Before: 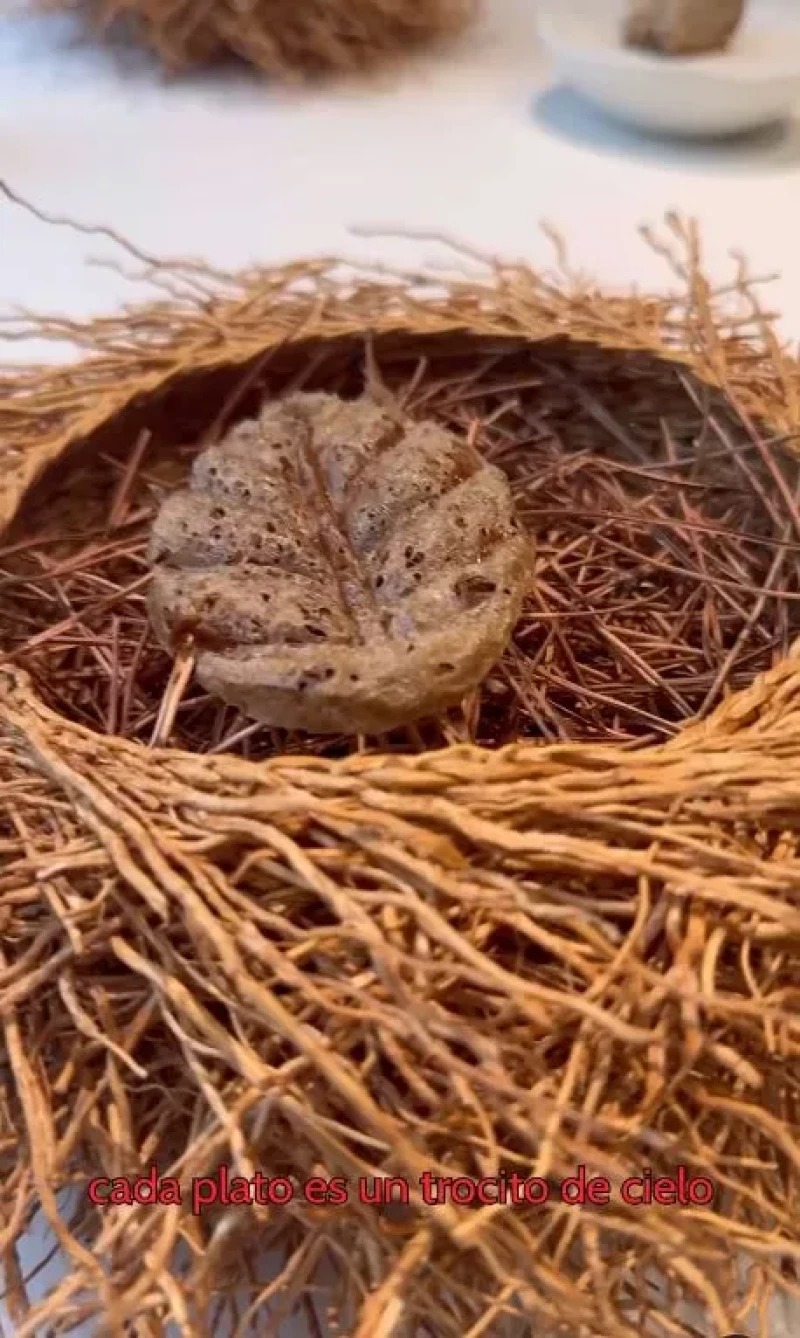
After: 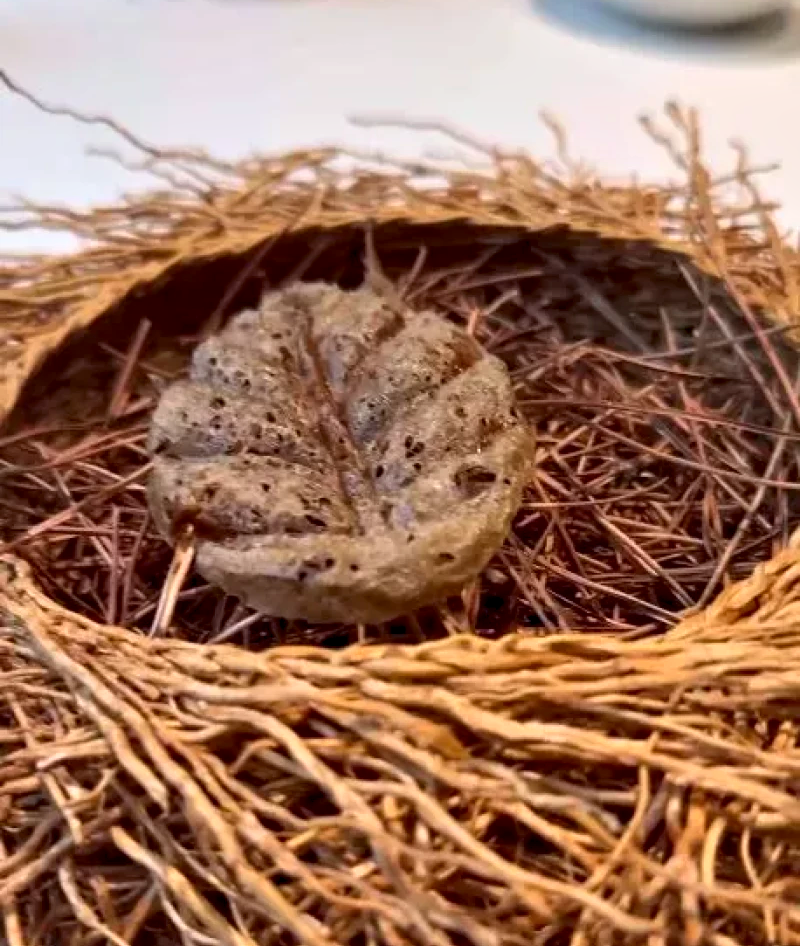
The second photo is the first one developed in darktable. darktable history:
crop and rotate: top 8.293%, bottom 20.996%
contrast equalizer: octaves 7, y [[0.528, 0.548, 0.563, 0.562, 0.546, 0.526], [0.55 ×6], [0 ×6], [0 ×6], [0 ×6]]
